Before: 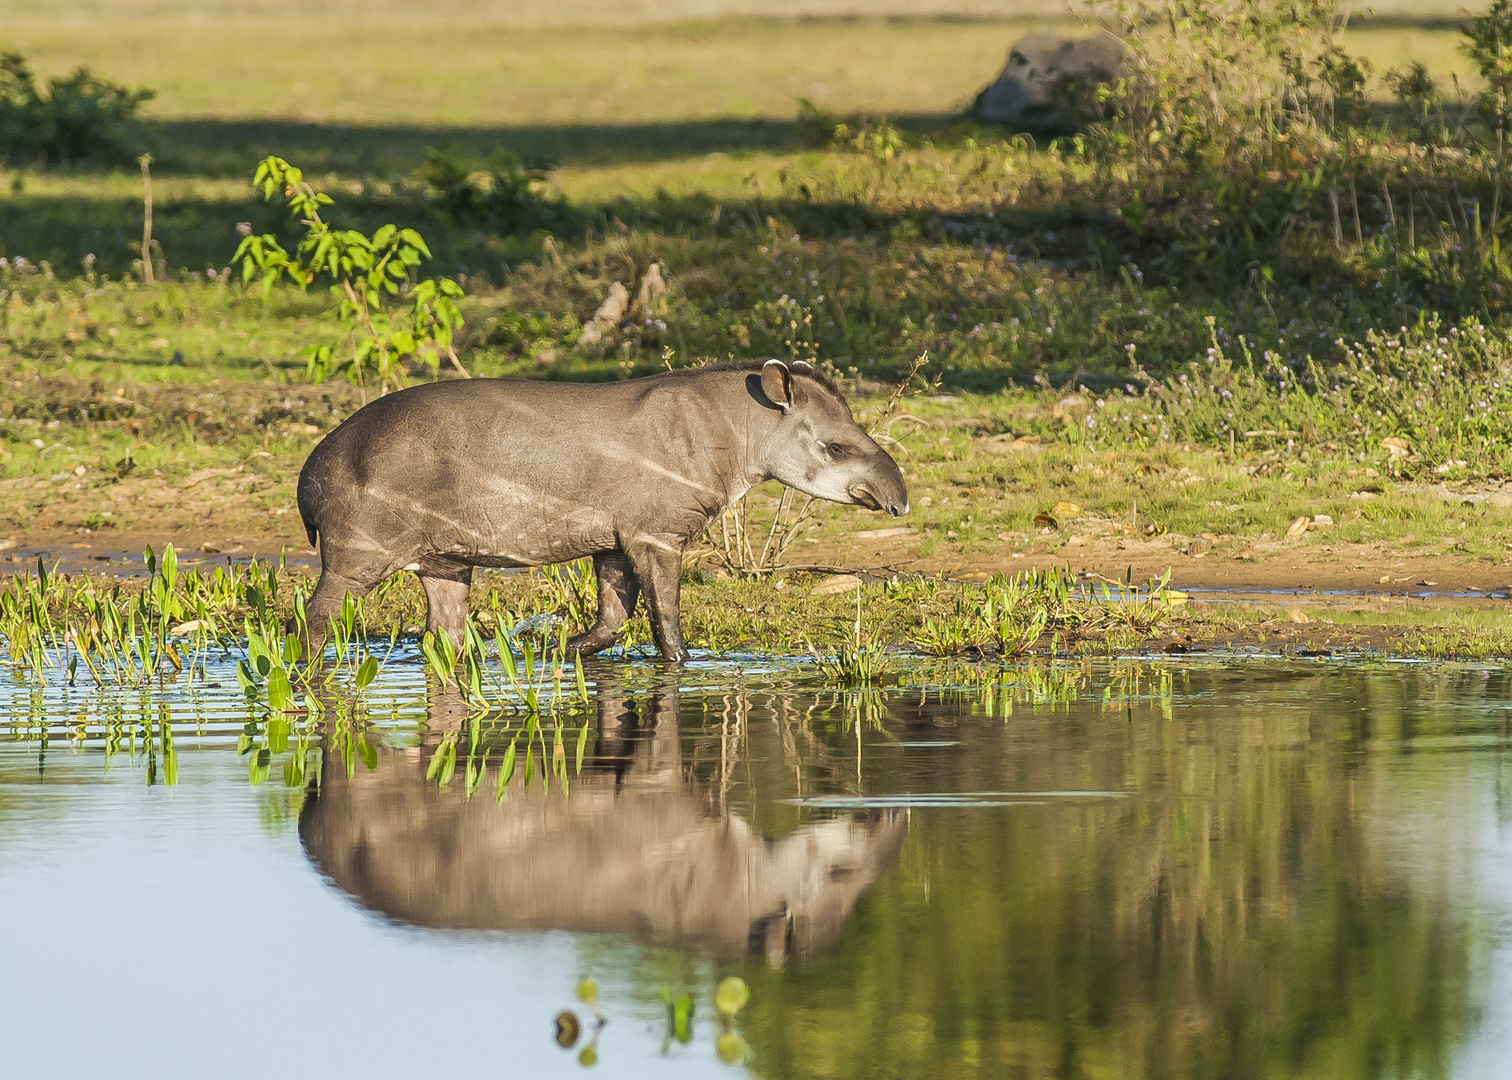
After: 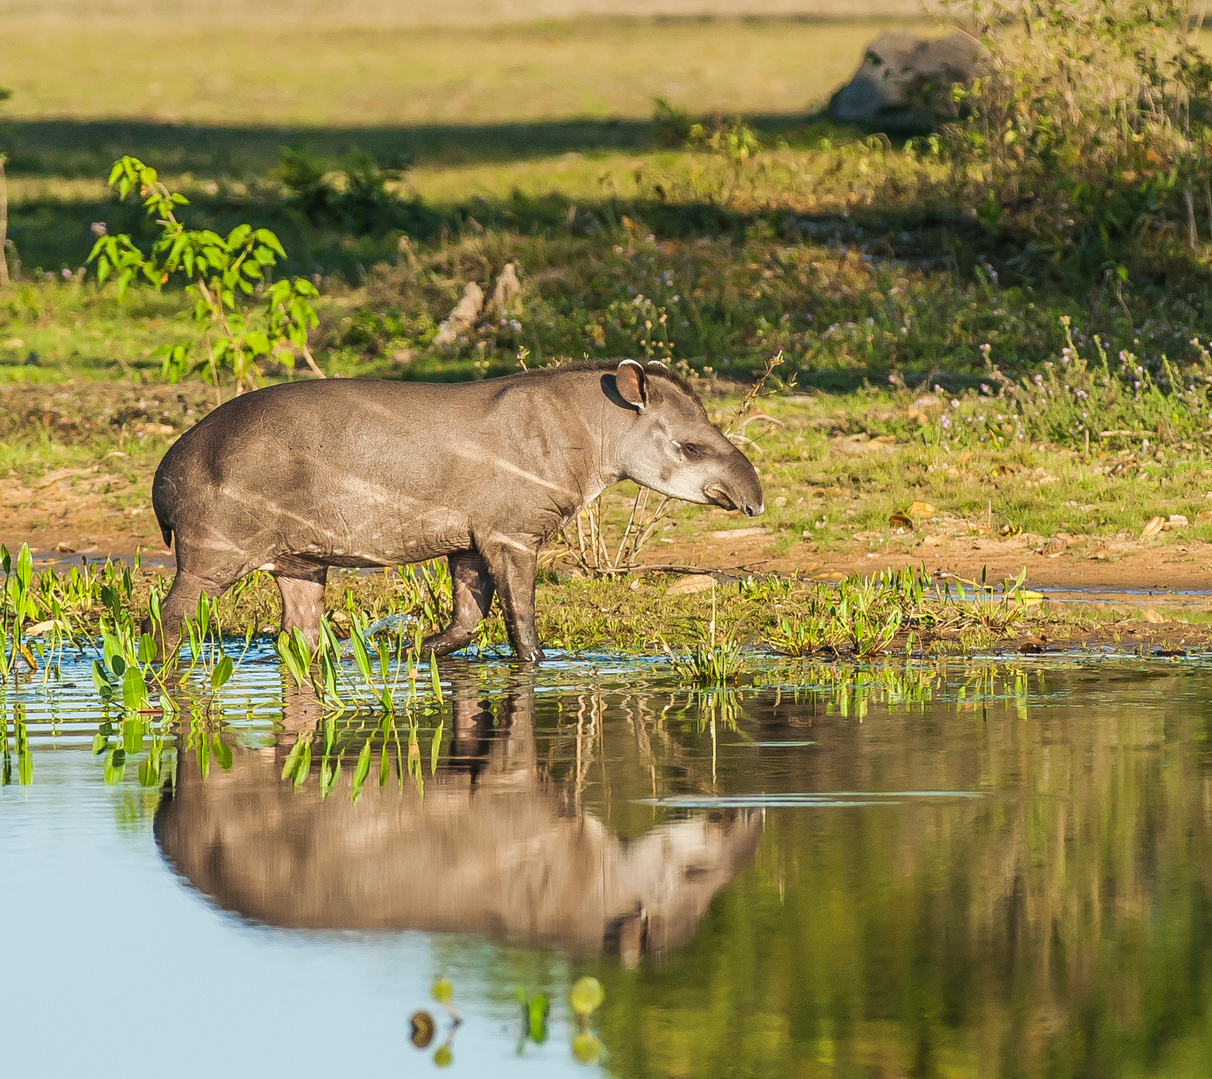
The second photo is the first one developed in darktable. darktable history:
crop and rotate: left 9.605%, right 10.217%
